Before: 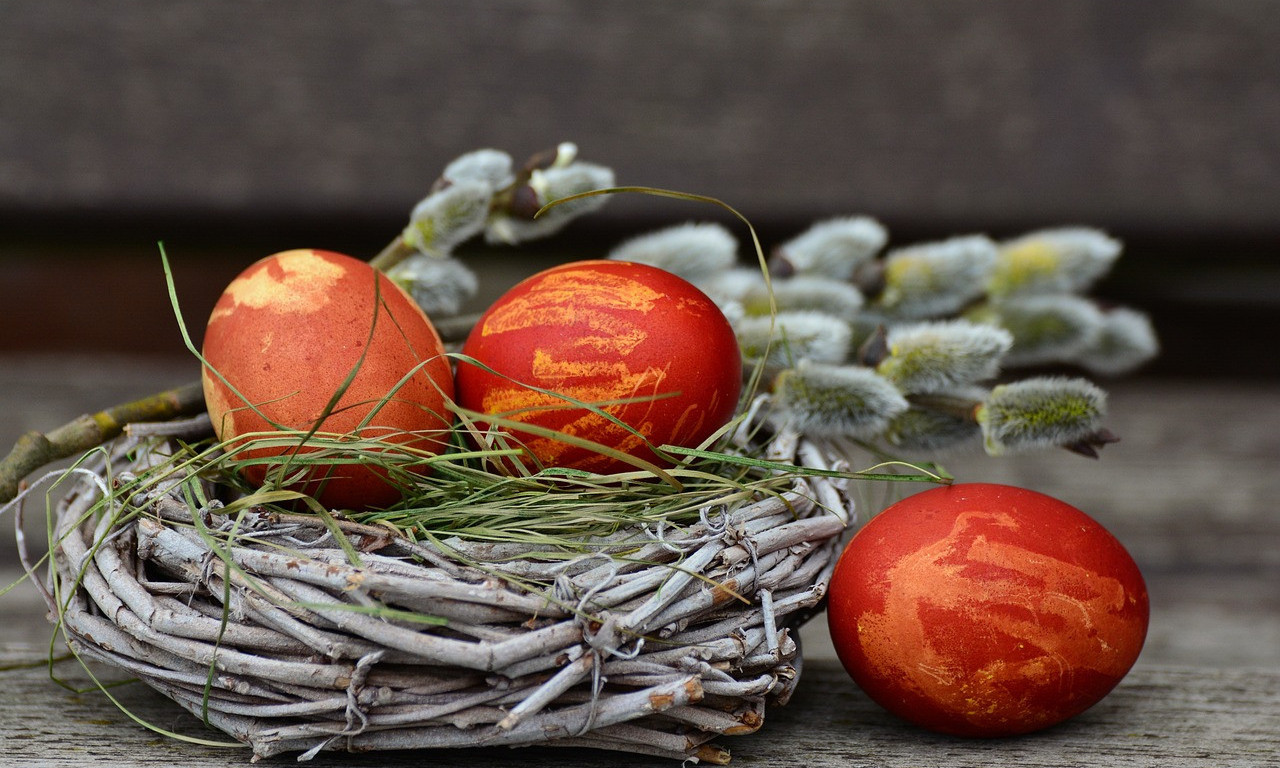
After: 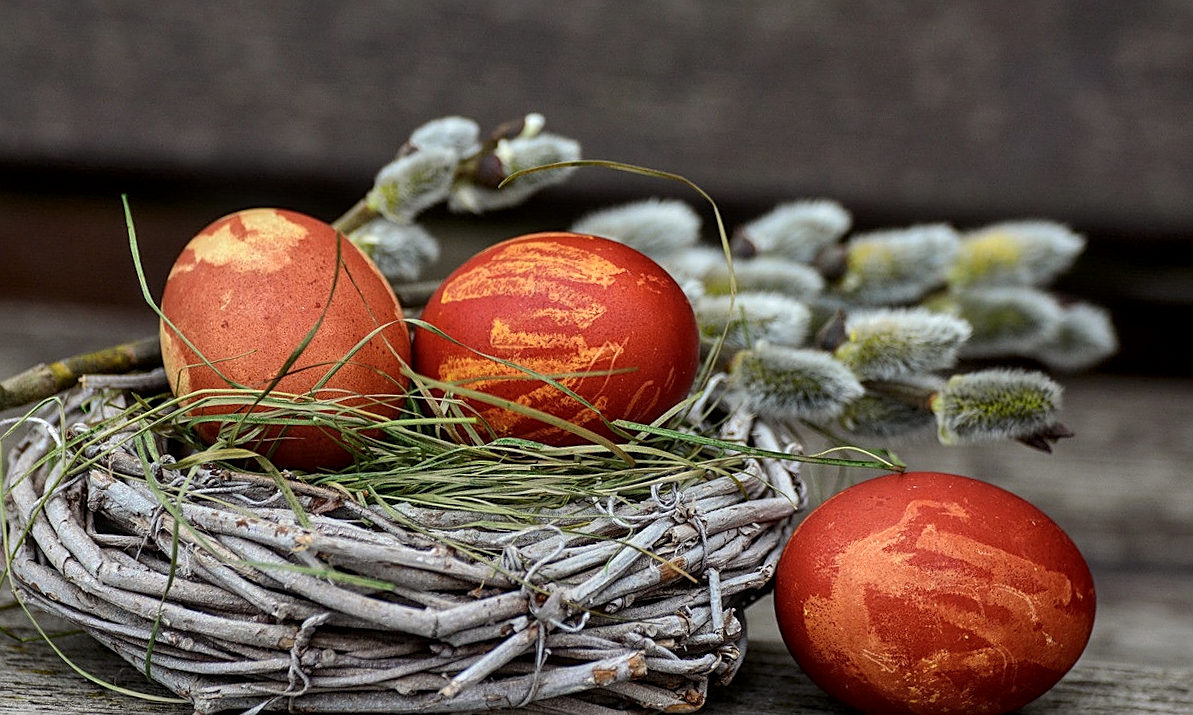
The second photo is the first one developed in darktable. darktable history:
crop and rotate: angle -2.54°
local contrast: detail 130%
sharpen: on, module defaults
tone equalizer: edges refinement/feathering 500, mask exposure compensation -1.57 EV, preserve details guided filter
color zones: curves: ch1 [(0, 0.469) (0.01, 0.469) (0.12, 0.446) (0.248, 0.469) (0.5, 0.5) (0.748, 0.5) (0.99, 0.469) (1, 0.469)]
